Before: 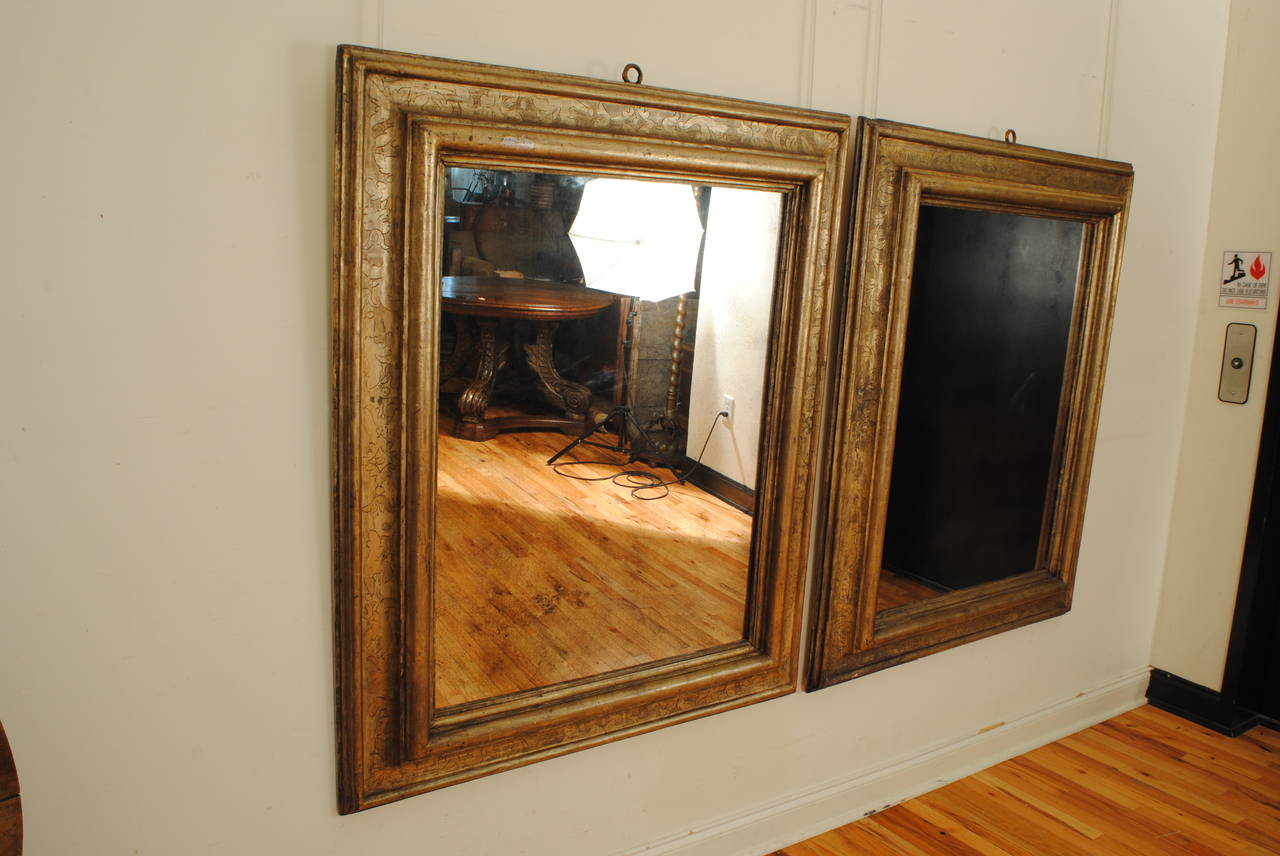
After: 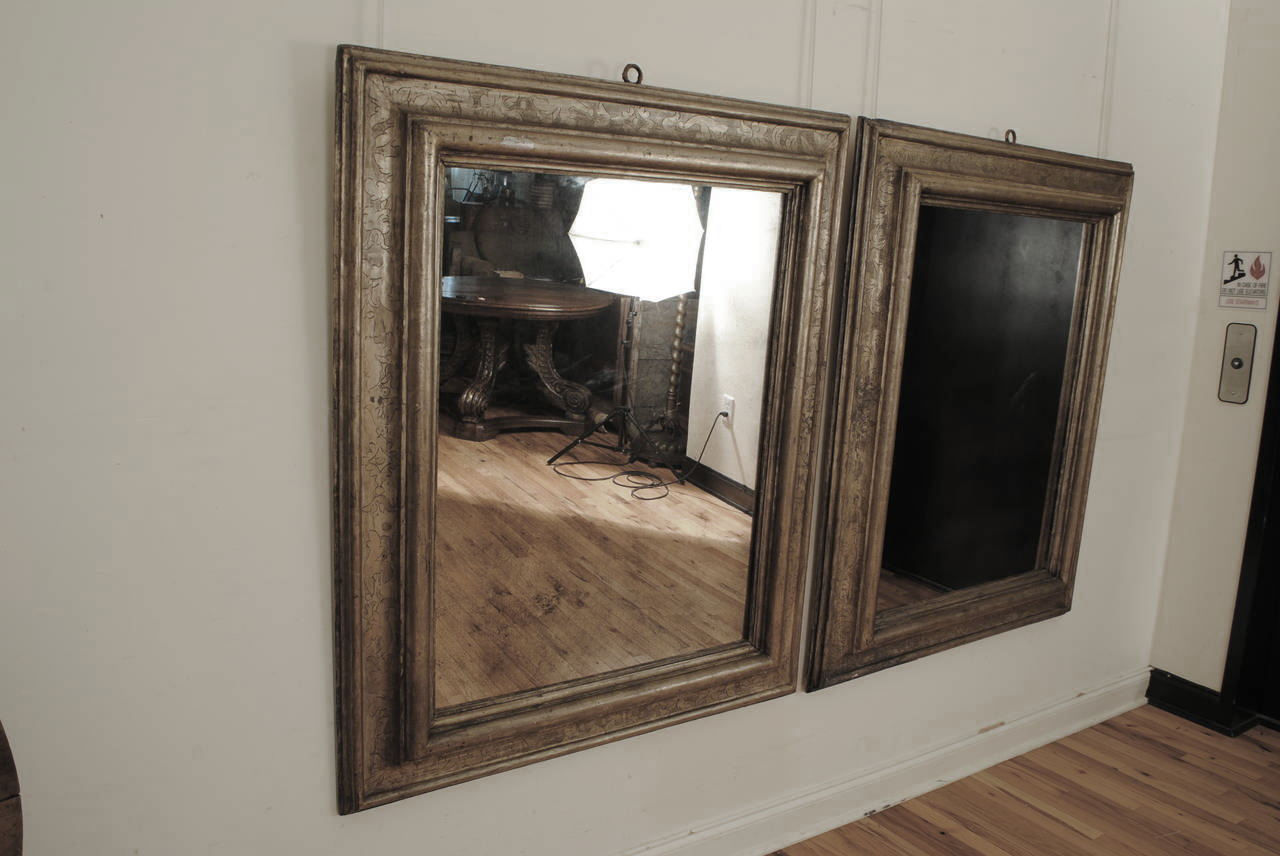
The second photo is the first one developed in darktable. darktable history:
color zones: curves: ch0 [(0, 0.487) (0.241, 0.395) (0.434, 0.373) (0.658, 0.412) (0.838, 0.487)]; ch1 [(0, 0) (0.053, 0.053) (0.211, 0.202) (0.579, 0.259) (0.781, 0.241)]
